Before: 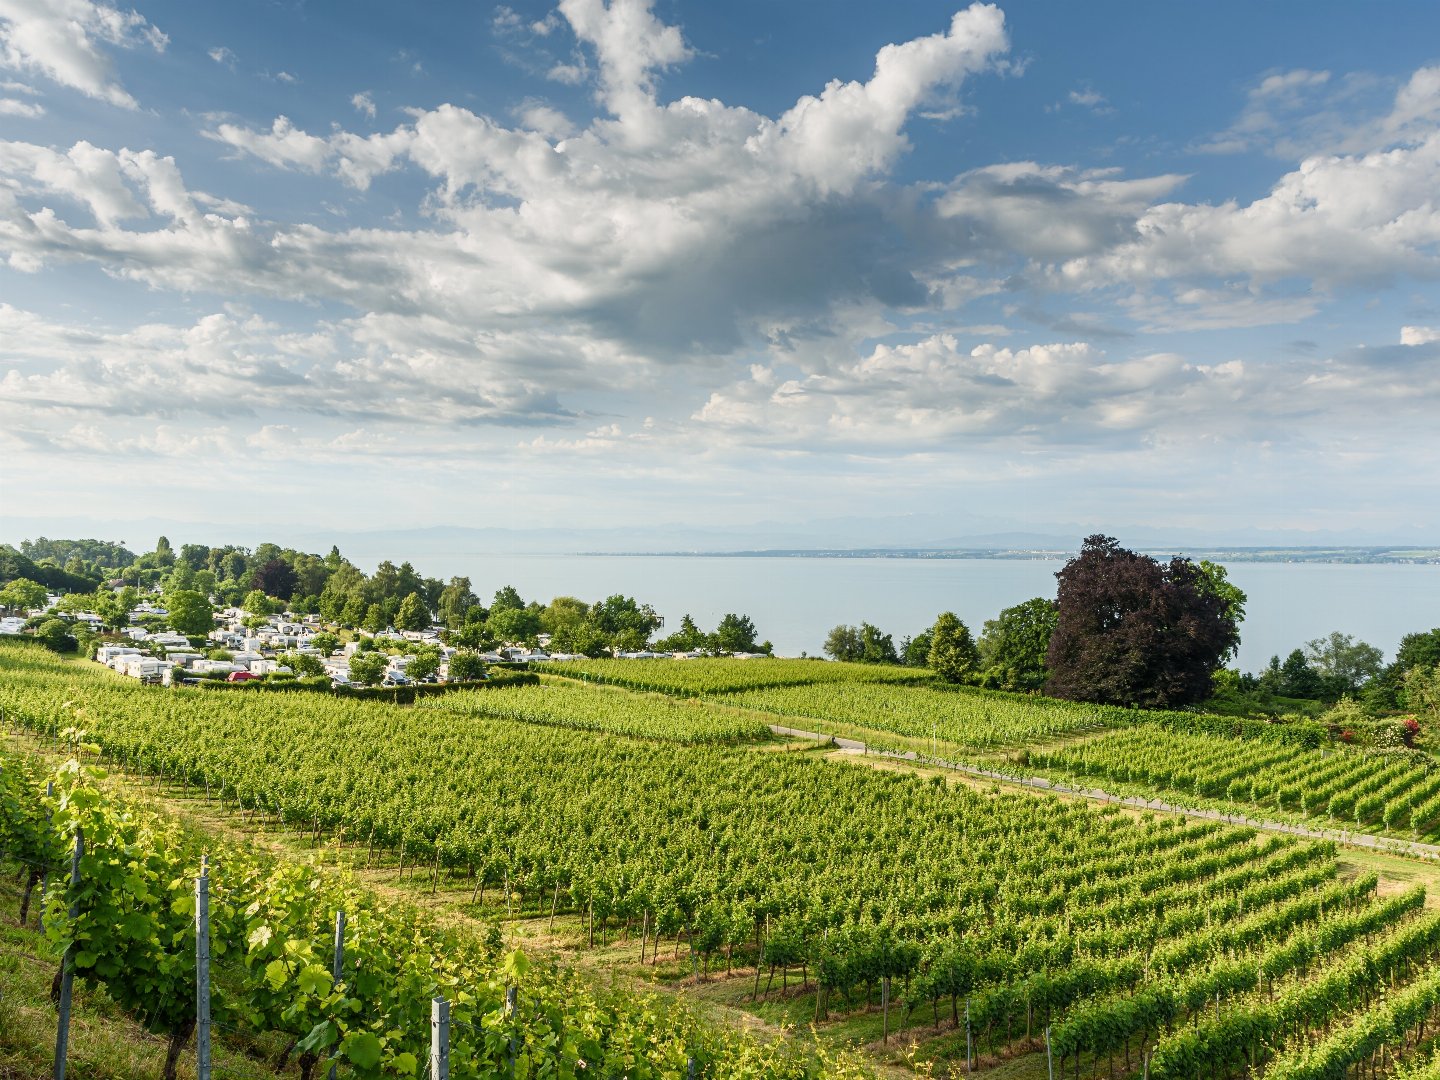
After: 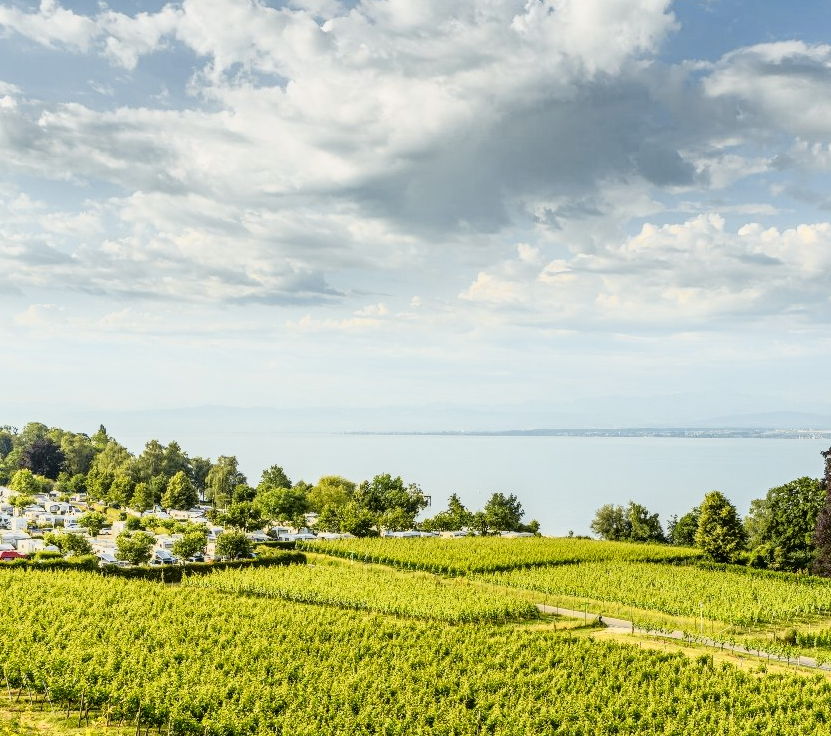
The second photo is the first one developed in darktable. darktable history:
tone curve: curves: ch0 [(0, 0.013) (0.129, 0.1) (0.291, 0.375) (0.46, 0.576) (0.667, 0.78) (0.851, 0.903) (0.997, 0.951)]; ch1 [(0, 0) (0.353, 0.344) (0.45, 0.46) (0.498, 0.495) (0.528, 0.531) (0.563, 0.566) (0.592, 0.609) (0.657, 0.672) (1, 1)]; ch2 [(0, 0) (0.333, 0.346) (0.375, 0.375) (0.427, 0.44) (0.5, 0.501) (0.505, 0.505) (0.544, 0.573) (0.576, 0.615) (0.612, 0.644) (0.66, 0.715) (1, 1)], color space Lab, independent channels, preserve colors none
crop: left 16.202%, top 11.208%, right 26.045%, bottom 20.557%
local contrast: on, module defaults
